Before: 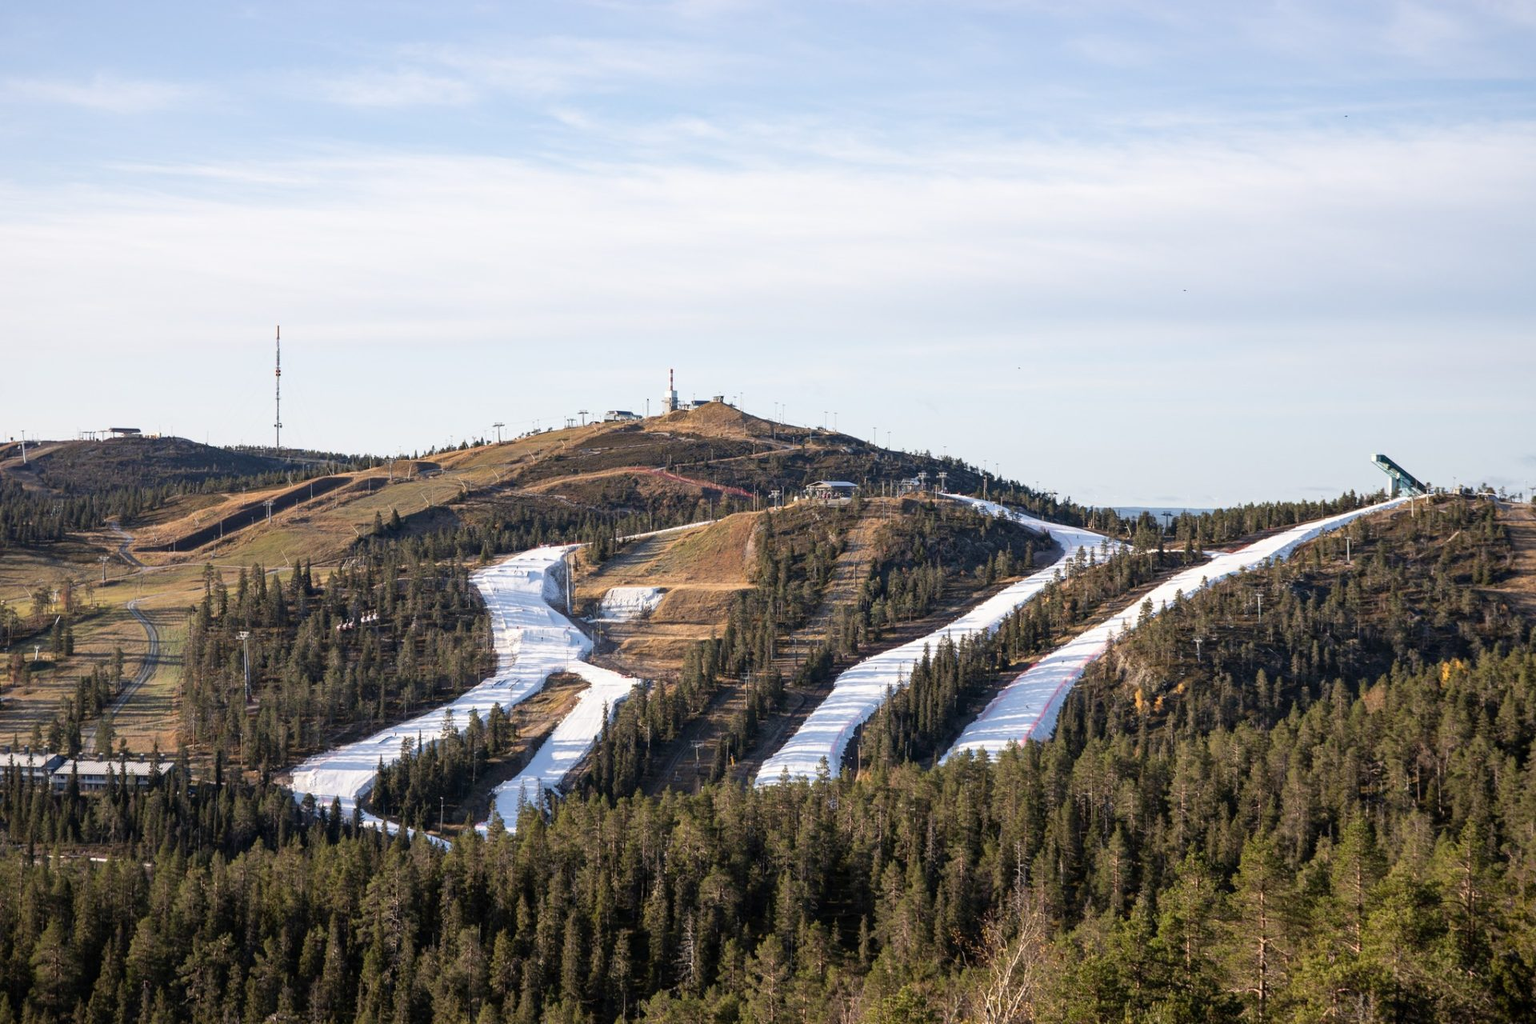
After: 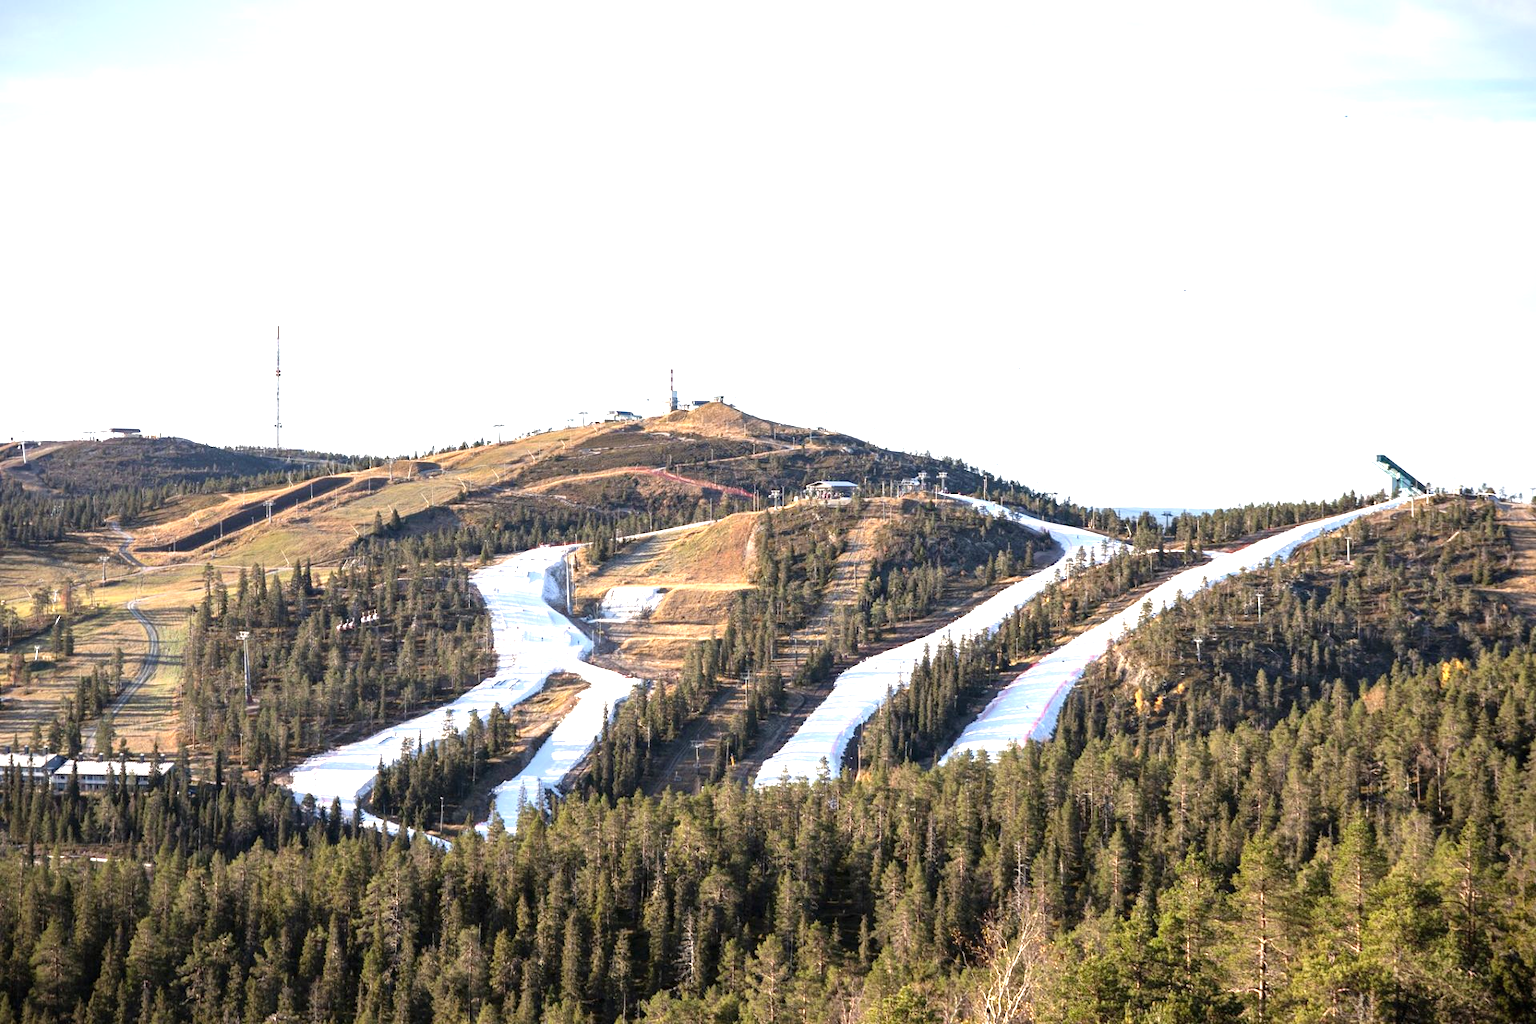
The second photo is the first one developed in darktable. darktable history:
exposure: black level correction 0, exposure 1.107 EV, compensate highlight preservation false
vignetting: fall-off start 97.19%, saturation -0.028, width/height ratio 1.184
